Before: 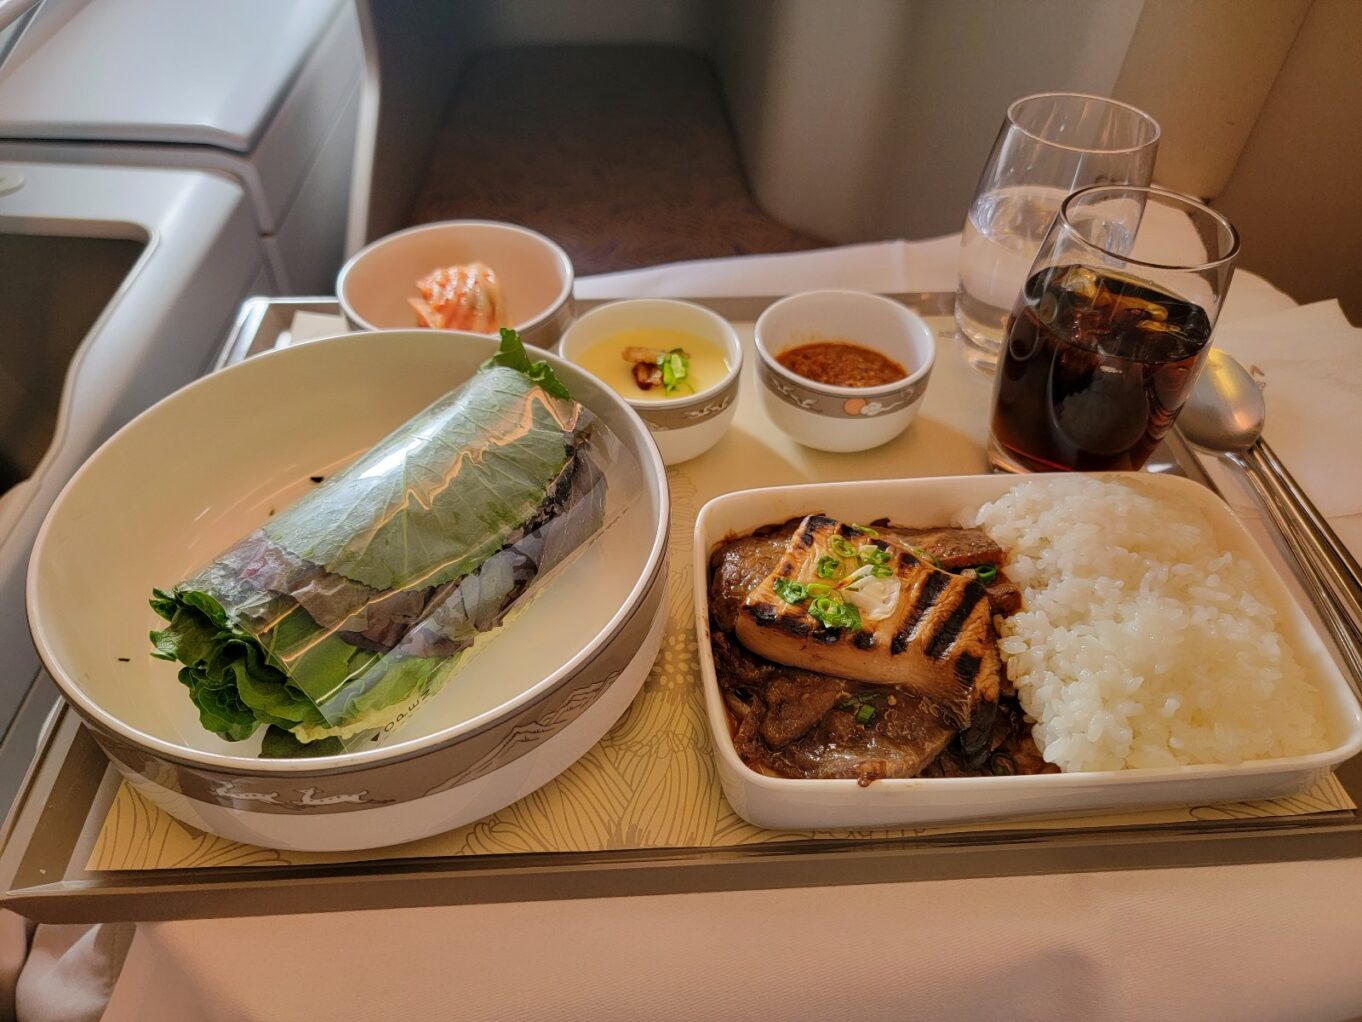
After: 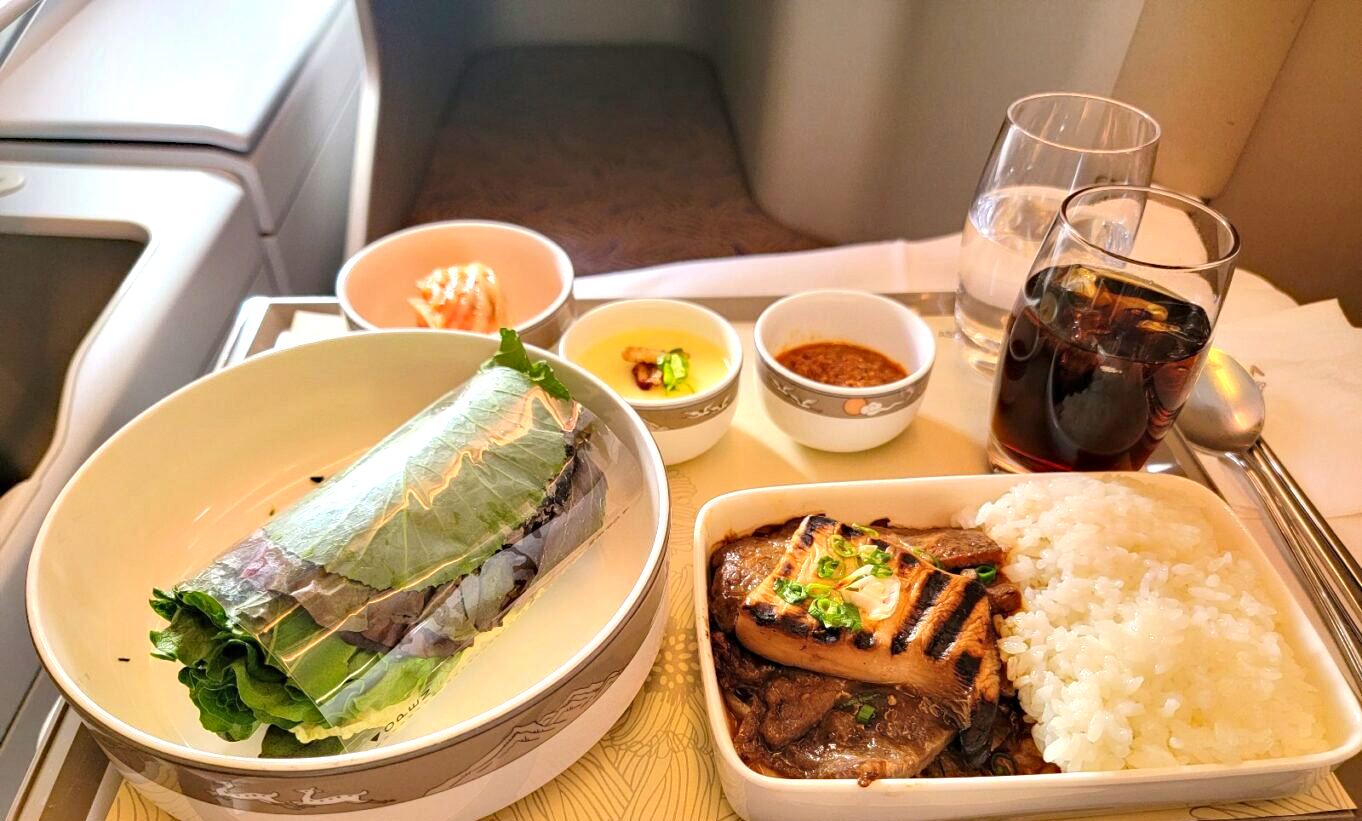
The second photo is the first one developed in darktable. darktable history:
haze removal: compatibility mode true, adaptive false
exposure: exposure 1 EV, compensate highlight preservation false
crop: bottom 19.644%
